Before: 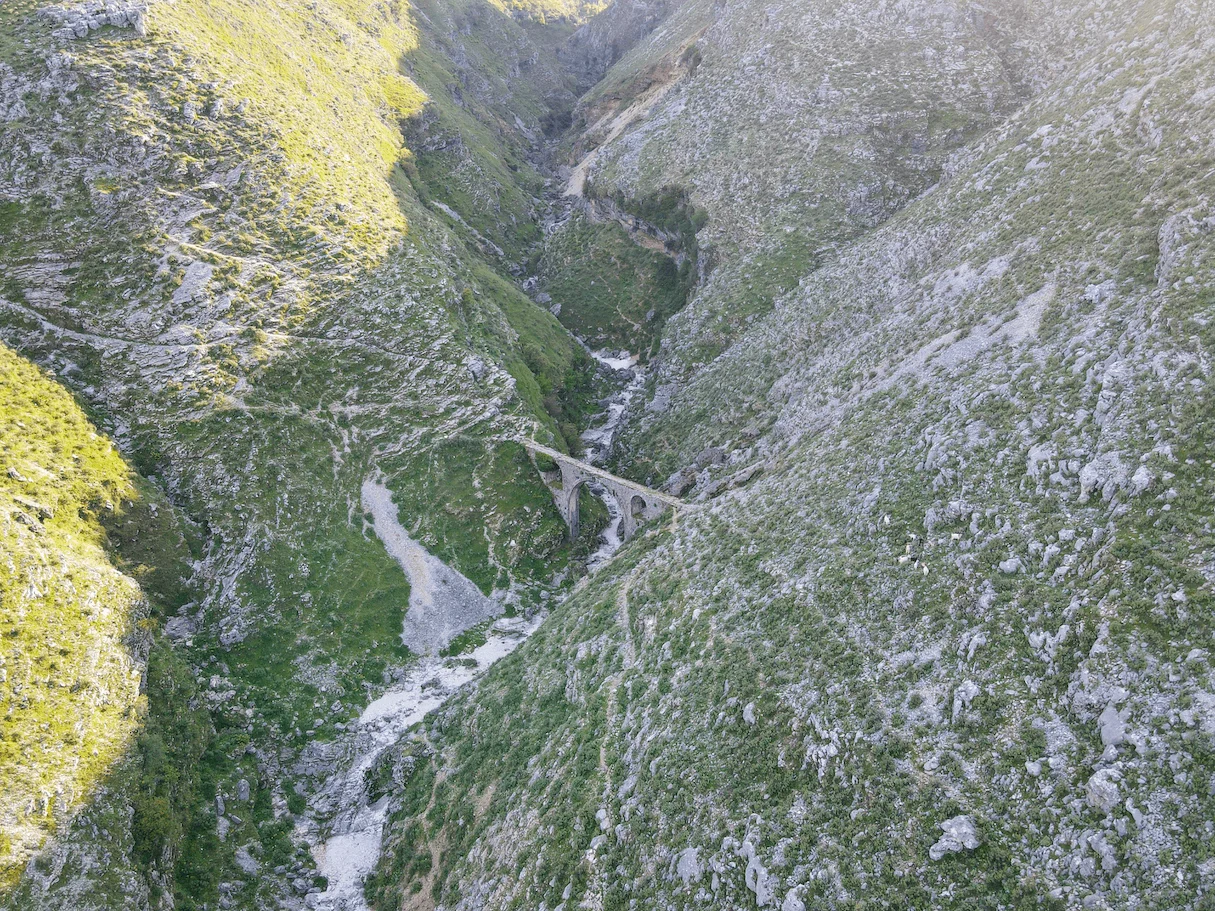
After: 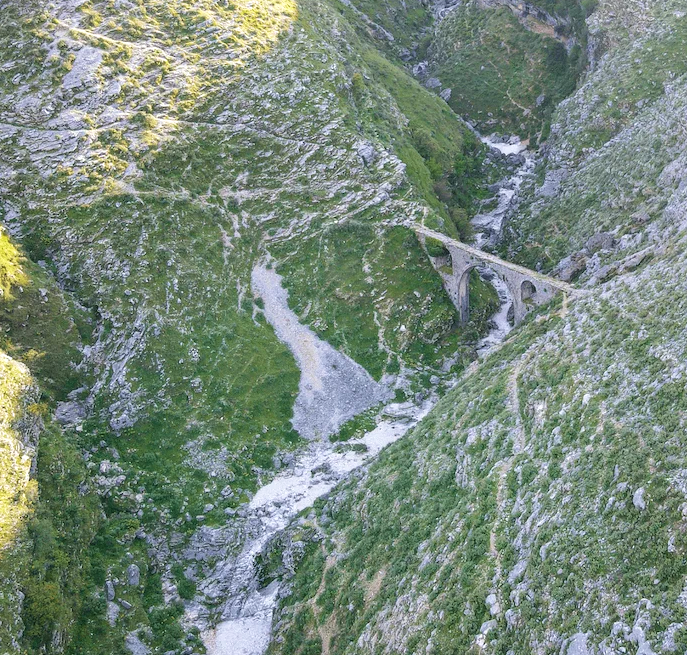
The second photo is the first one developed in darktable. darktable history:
crop: left 9.064%, top 23.659%, right 34.319%, bottom 4.346%
exposure: exposure 0.201 EV, compensate highlight preservation false
shadows and highlights: radius 93.36, shadows -14.13, white point adjustment 0.252, highlights 32.48, compress 48.63%, soften with gaussian
velvia: on, module defaults
